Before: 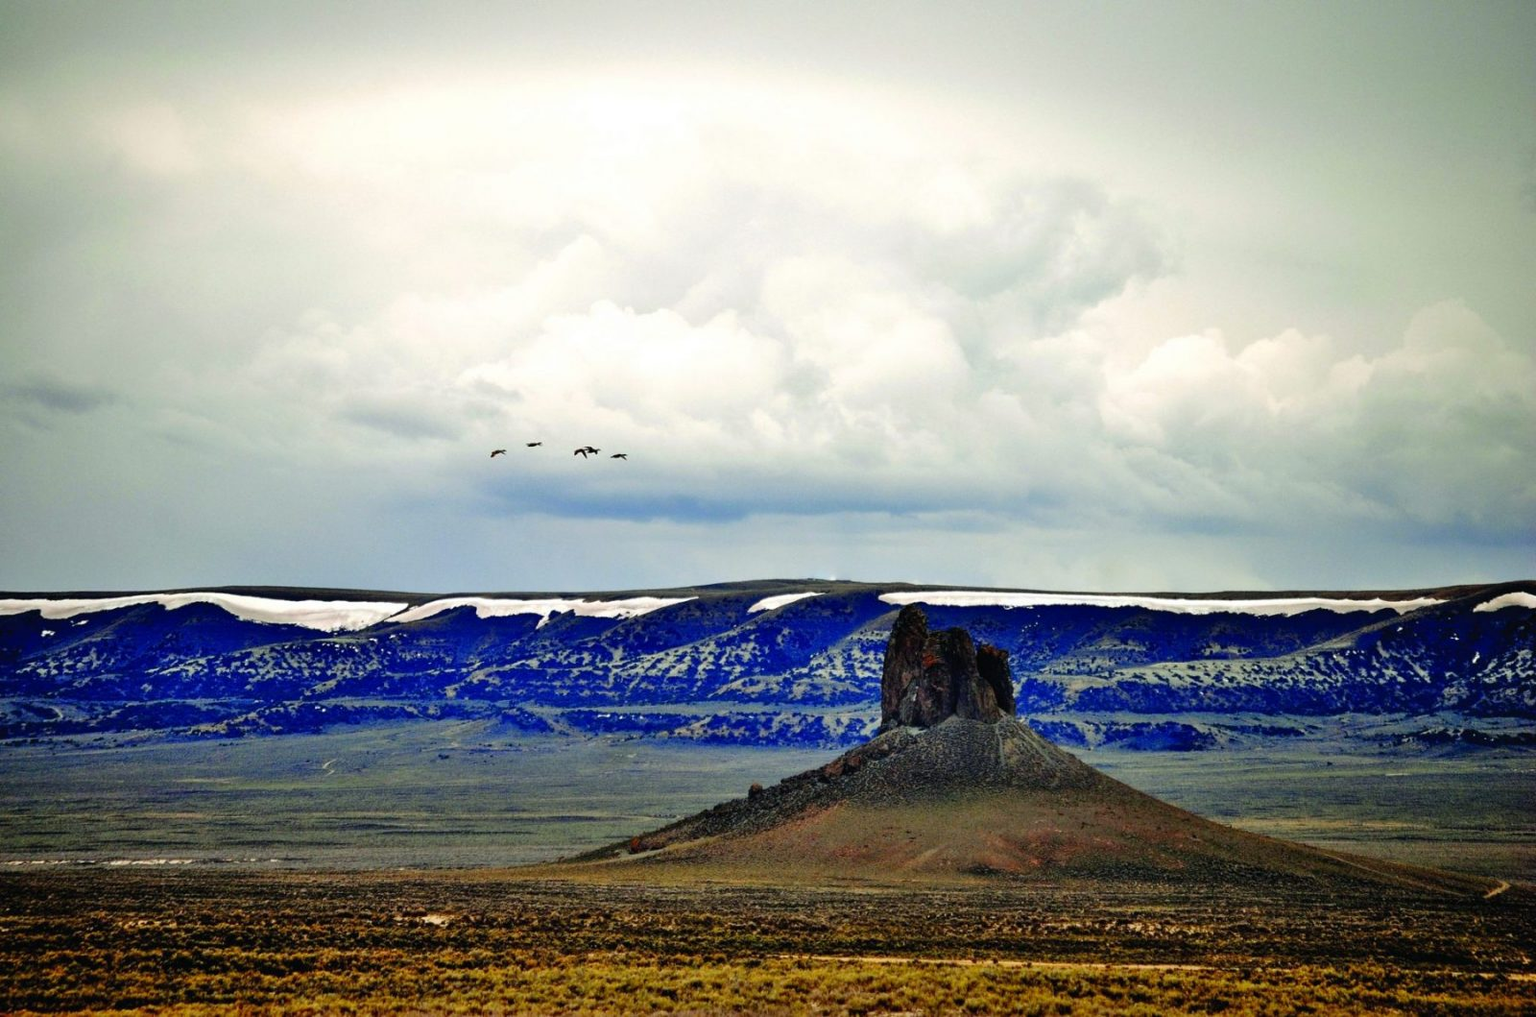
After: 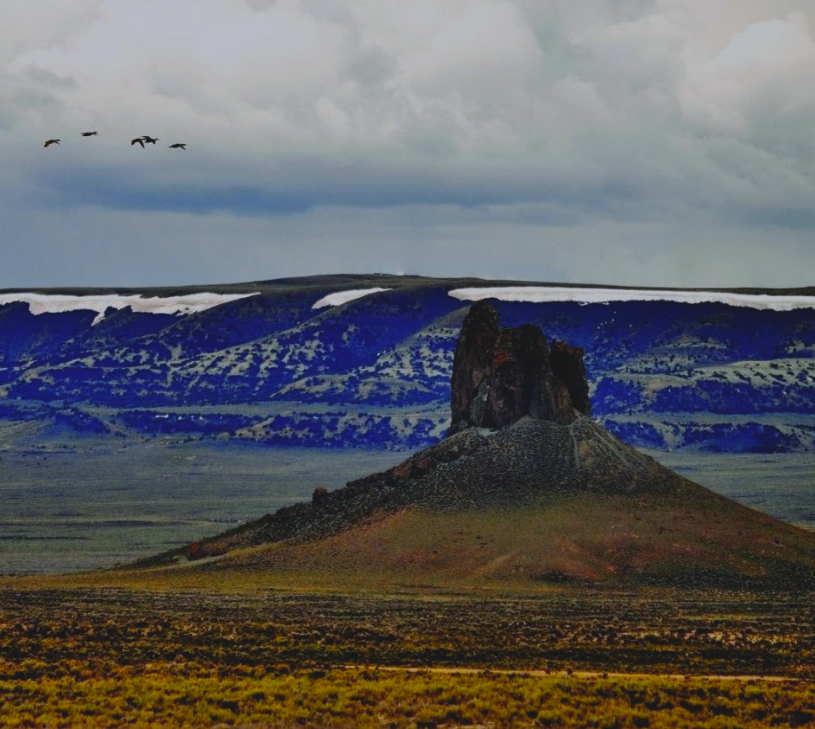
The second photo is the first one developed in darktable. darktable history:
color zones: curves: ch0 [(0.224, 0.526) (0.75, 0.5)]; ch1 [(0.055, 0.526) (0.224, 0.761) (0.377, 0.526) (0.75, 0.5)]
crop and rotate: left 29.237%, top 31.152%, right 19.807%
white balance: red 0.984, blue 1.059
exposure: black level correction -0.016, exposure -1.018 EV, compensate highlight preservation false
